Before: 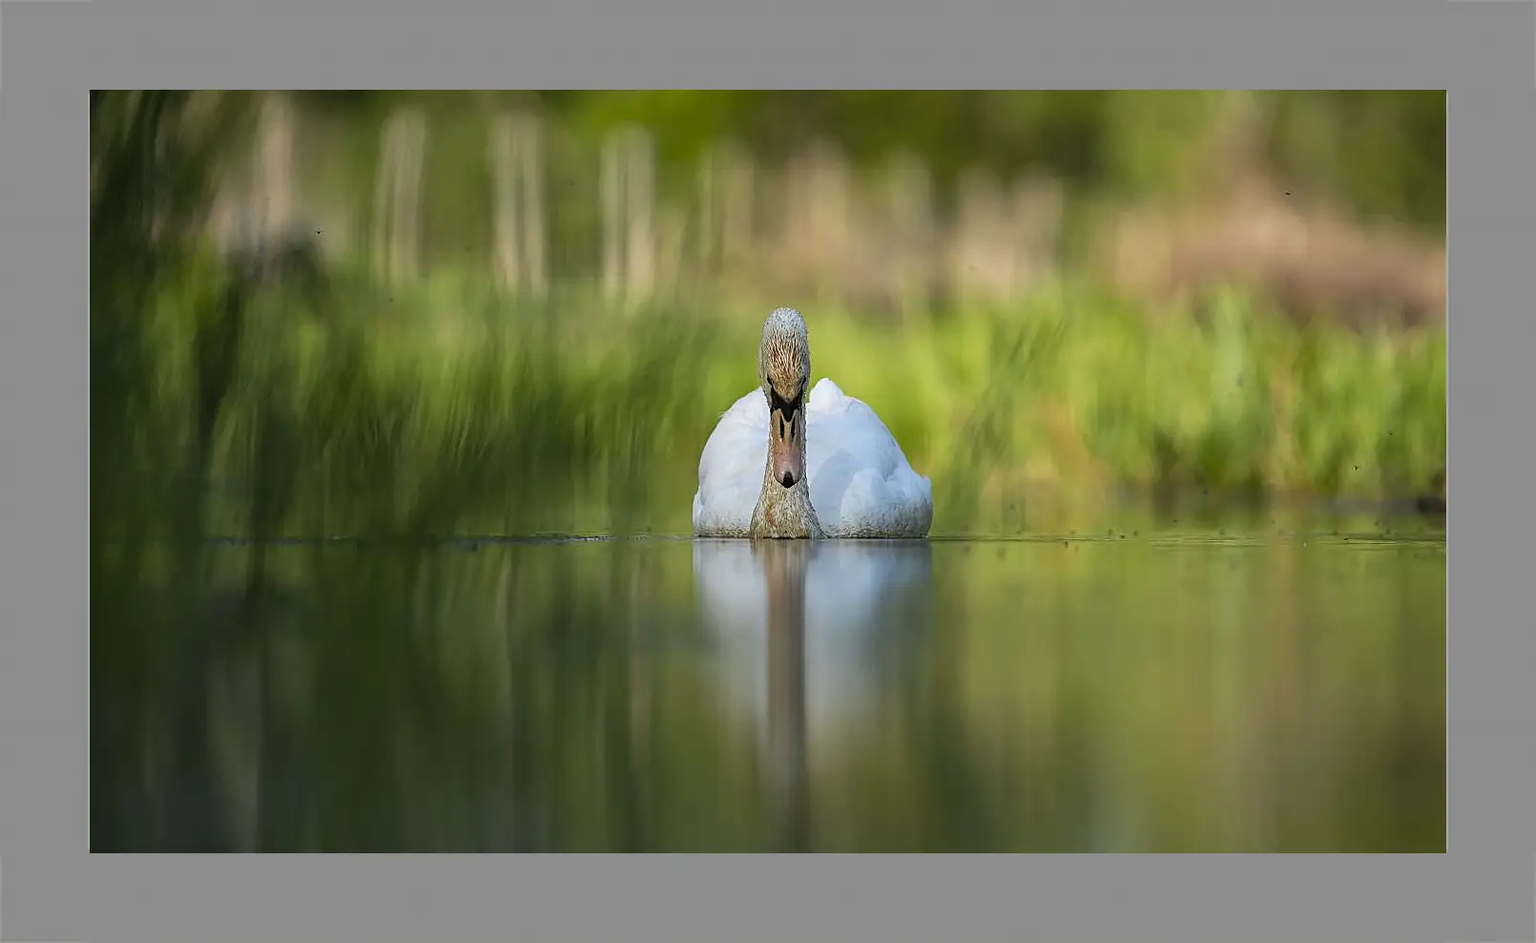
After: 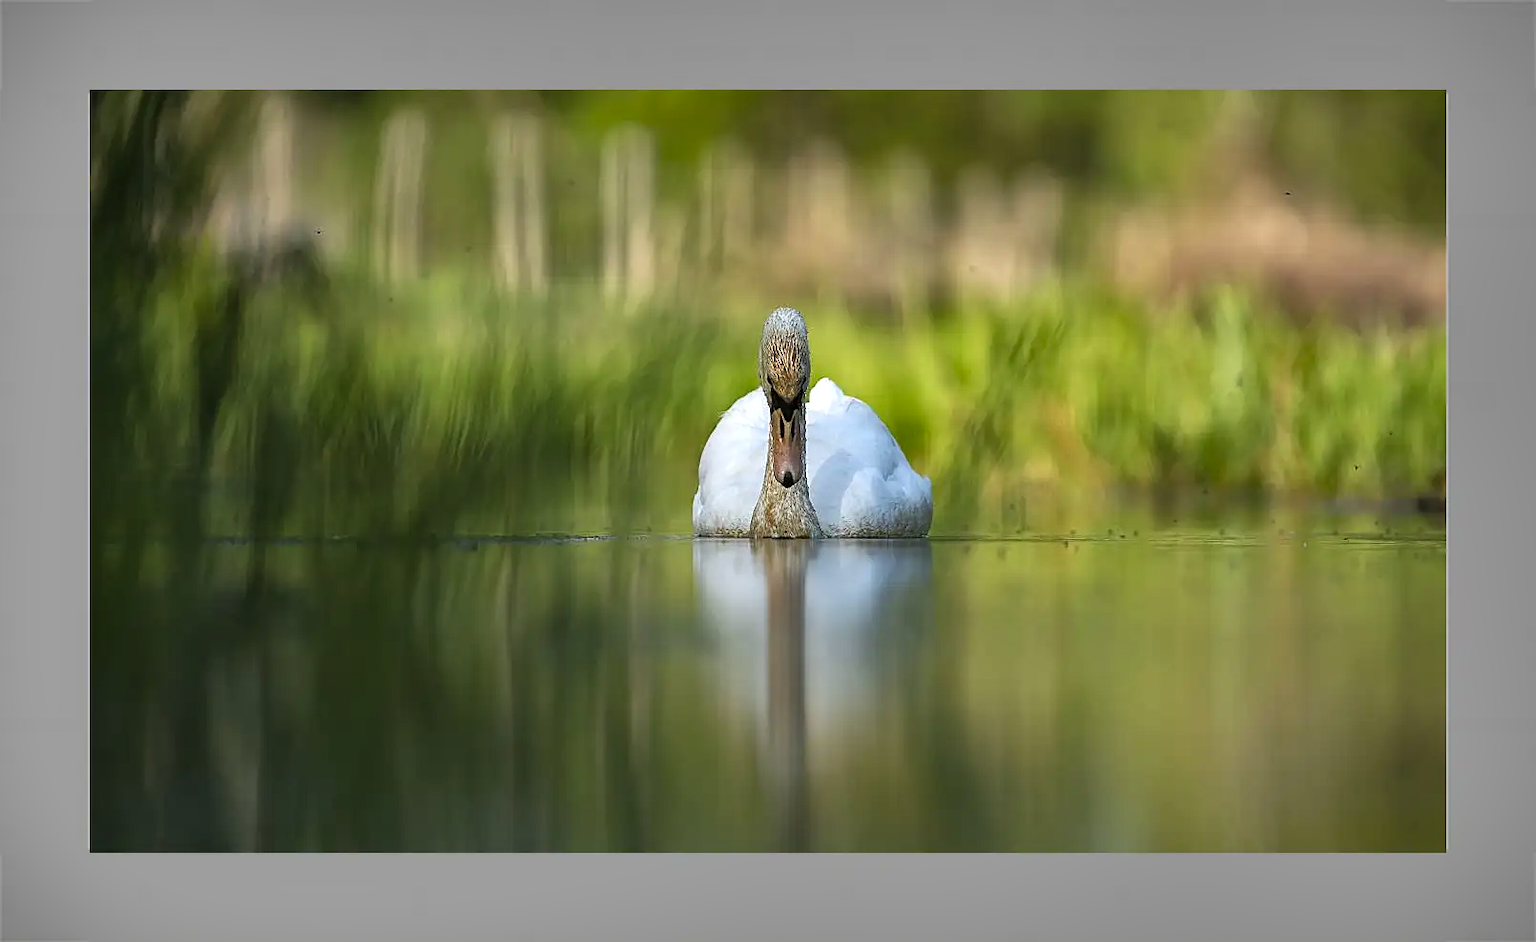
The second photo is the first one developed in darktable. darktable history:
shadows and highlights: shadows 20.81, highlights -81.89, soften with gaussian
tone equalizer: -8 EV -0.454 EV, -7 EV -0.379 EV, -6 EV -0.298 EV, -5 EV -0.246 EV, -3 EV 0.232 EV, -2 EV 0.355 EV, -1 EV 0.389 EV, +0 EV 0.412 EV
